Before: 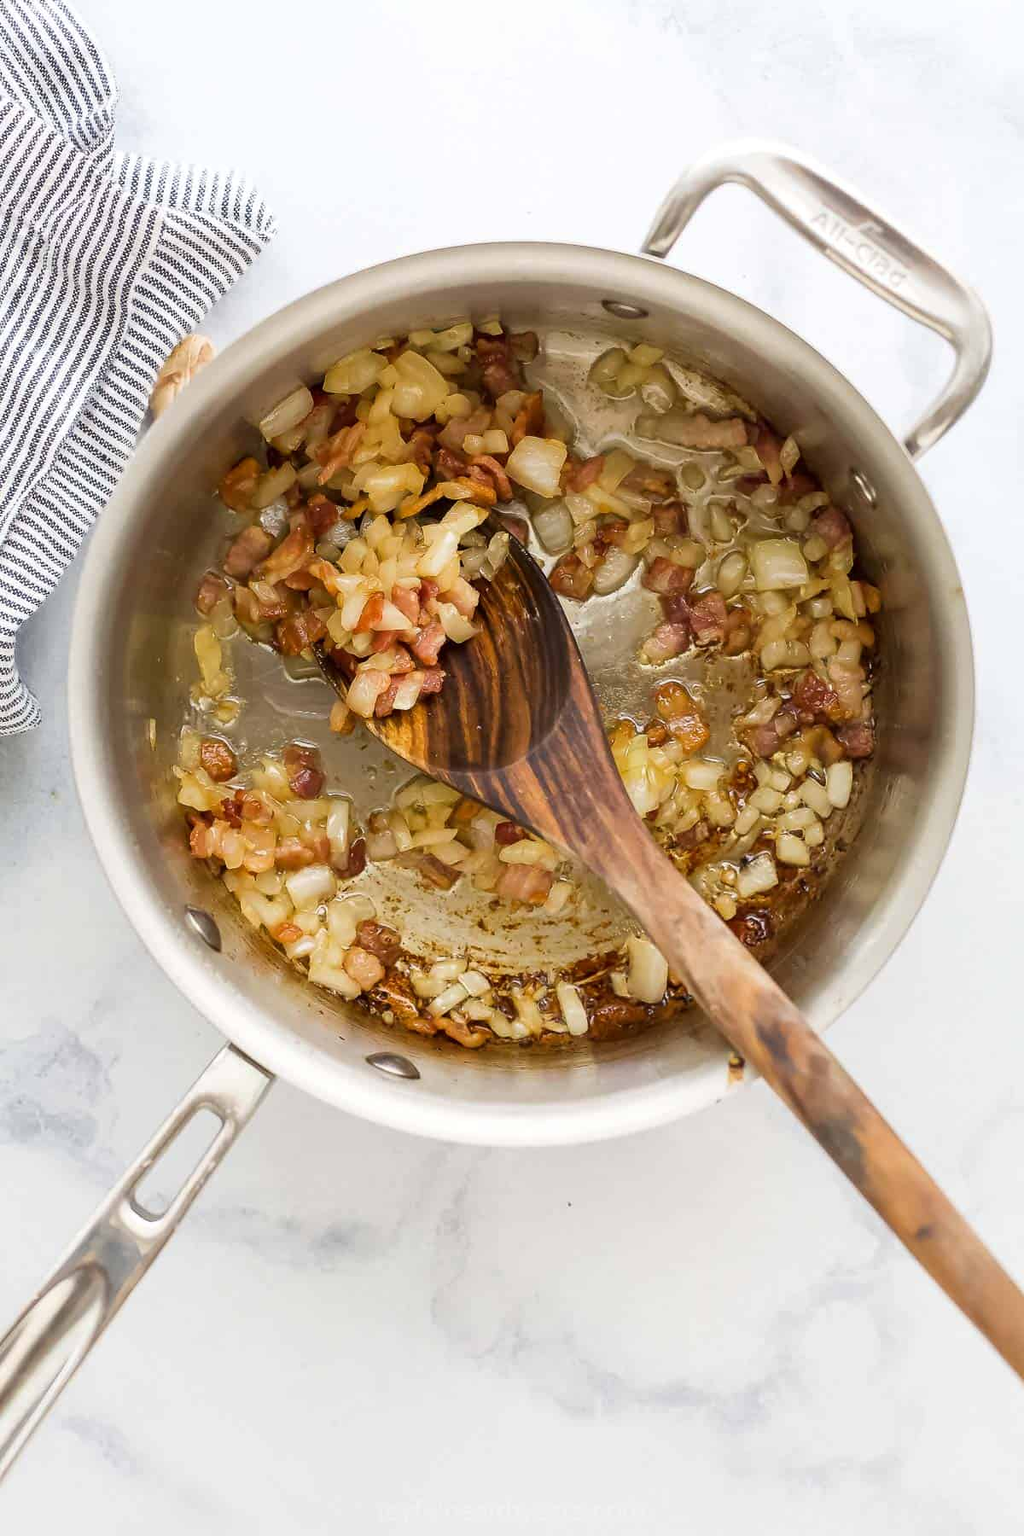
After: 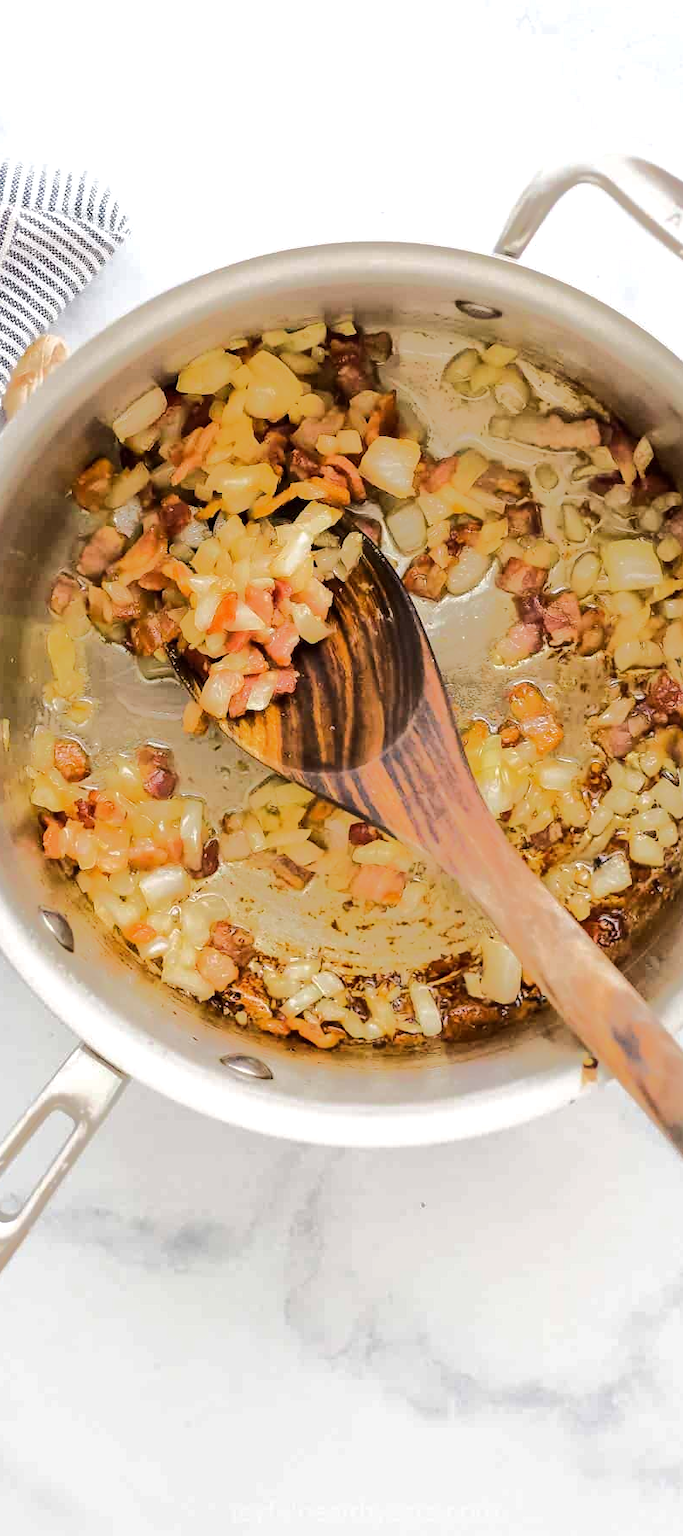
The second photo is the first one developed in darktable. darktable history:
tone equalizer: -8 EV -0.522 EV, -7 EV -0.318 EV, -6 EV -0.11 EV, -5 EV 0.424 EV, -4 EV 0.971 EV, -3 EV 0.808 EV, -2 EV -0.011 EV, -1 EV 0.141 EV, +0 EV -0.032 EV, edges refinement/feathering 500, mask exposure compensation -1.57 EV, preserve details no
crop and rotate: left 14.391%, right 18.929%
